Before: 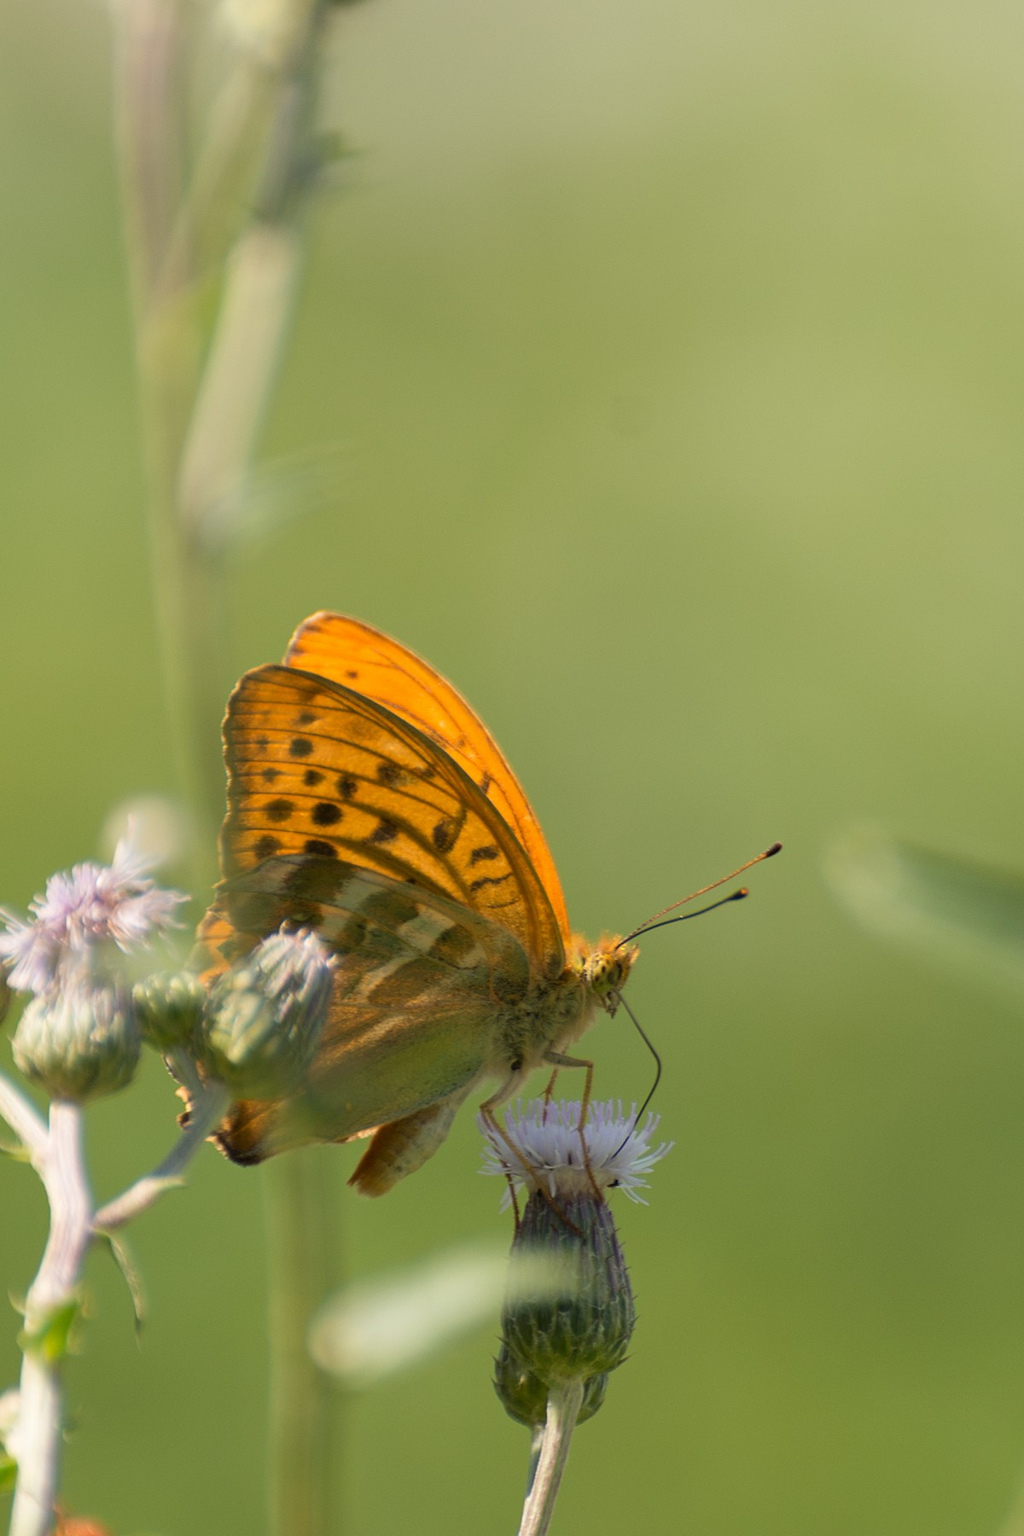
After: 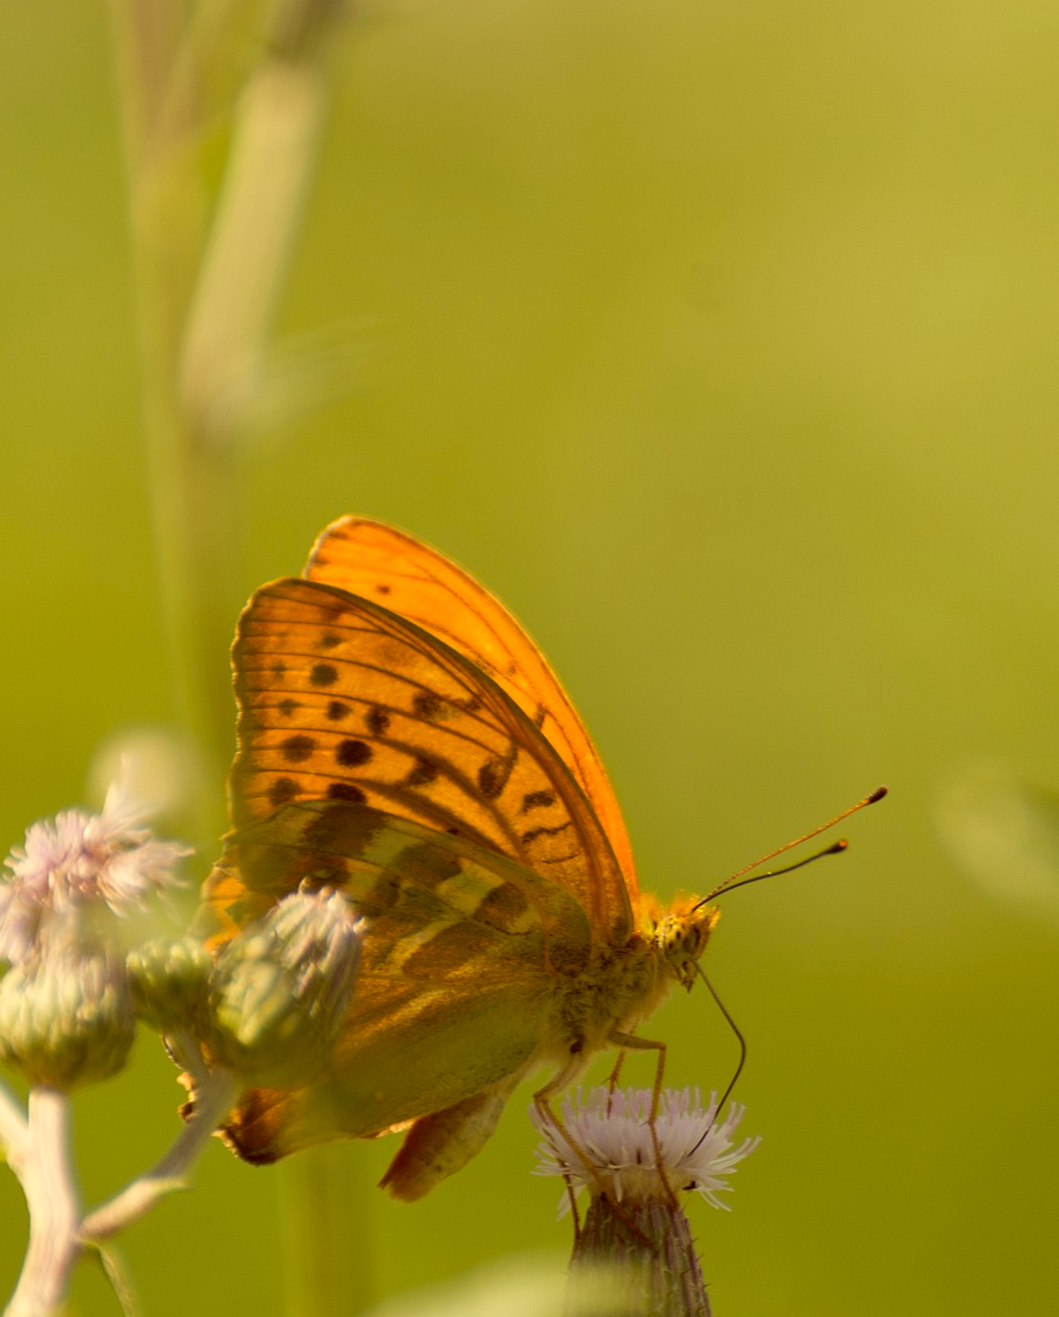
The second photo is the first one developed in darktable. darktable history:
crop and rotate: left 2.444%, top 11.176%, right 9.305%, bottom 15.633%
color correction: highlights a* 1.25, highlights b* 23.75, shadows a* 15.36, shadows b* 24.65
